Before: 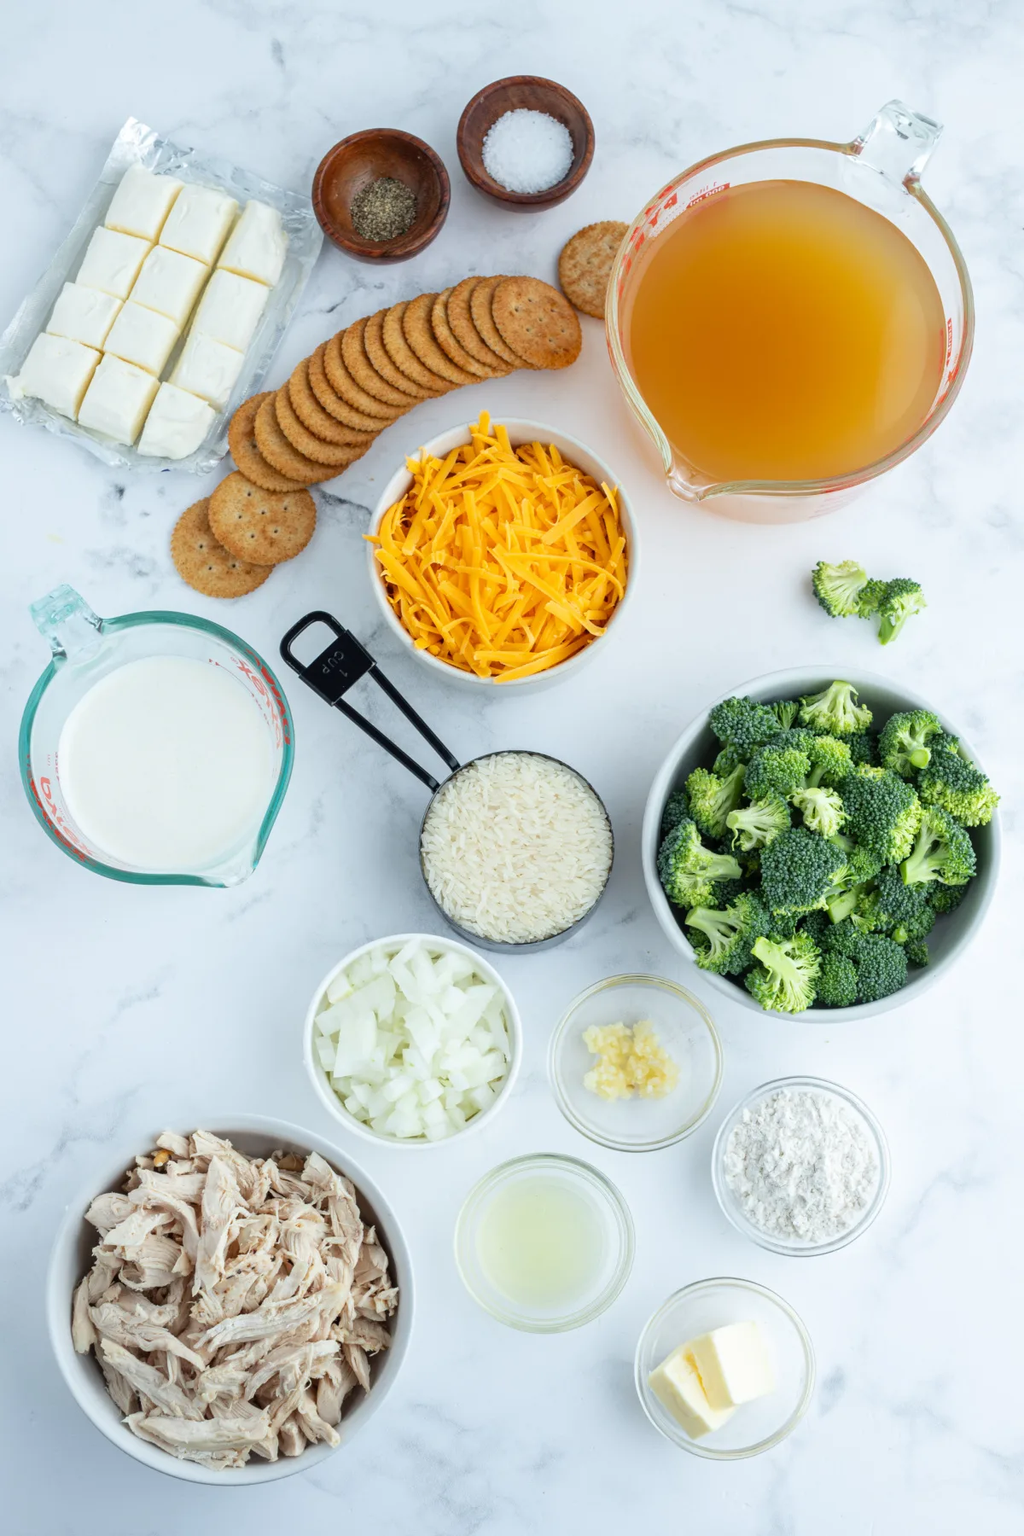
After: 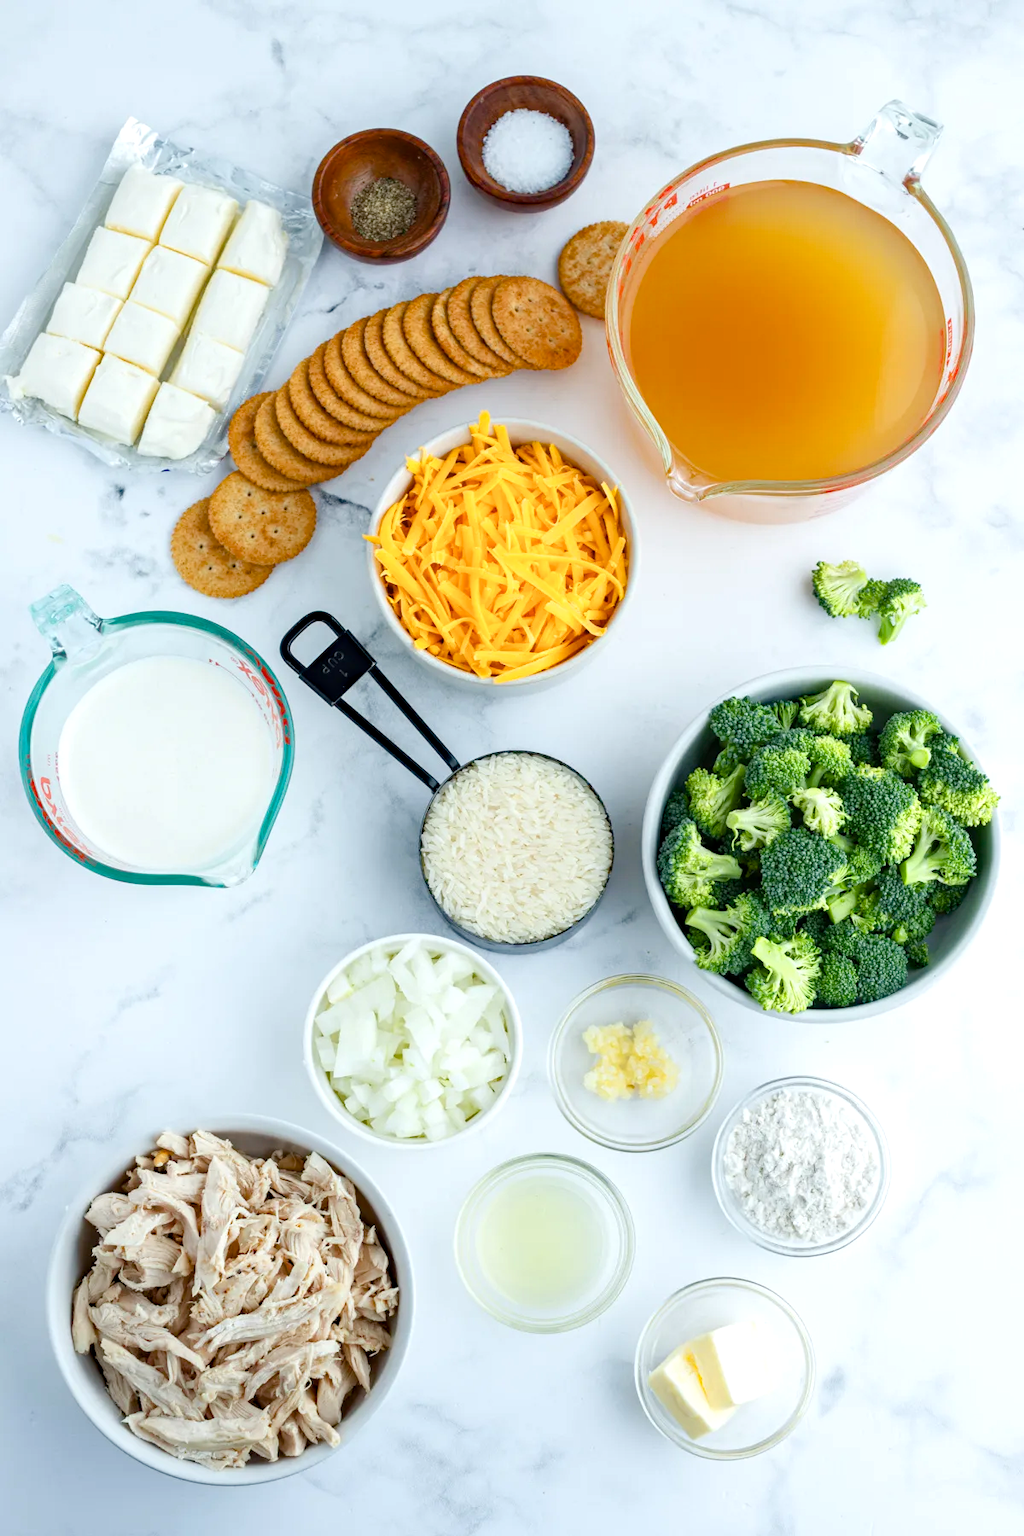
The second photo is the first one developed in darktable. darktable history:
color balance rgb: linear chroma grading › shadows 32%, linear chroma grading › global chroma -2%, linear chroma grading › mid-tones 4%, perceptual saturation grading › global saturation -2%, perceptual saturation grading › highlights -8%, perceptual saturation grading › mid-tones 8%, perceptual saturation grading › shadows 4%, perceptual brilliance grading › highlights 8%, perceptual brilliance grading › mid-tones 4%, perceptual brilliance grading › shadows 2%, global vibrance 16%, saturation formula JzAzBz (2021)
haze removal: strength 0.29, distance 0.25, compatibility mode true, adaptive false
